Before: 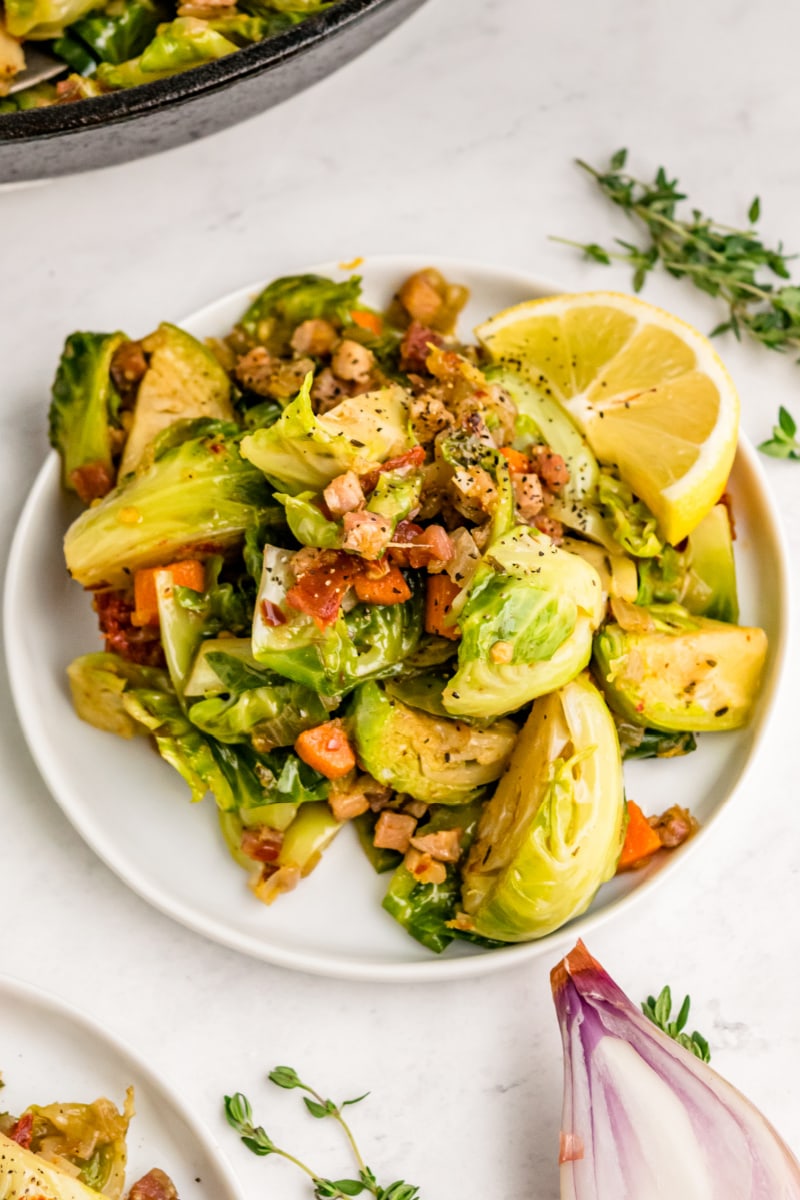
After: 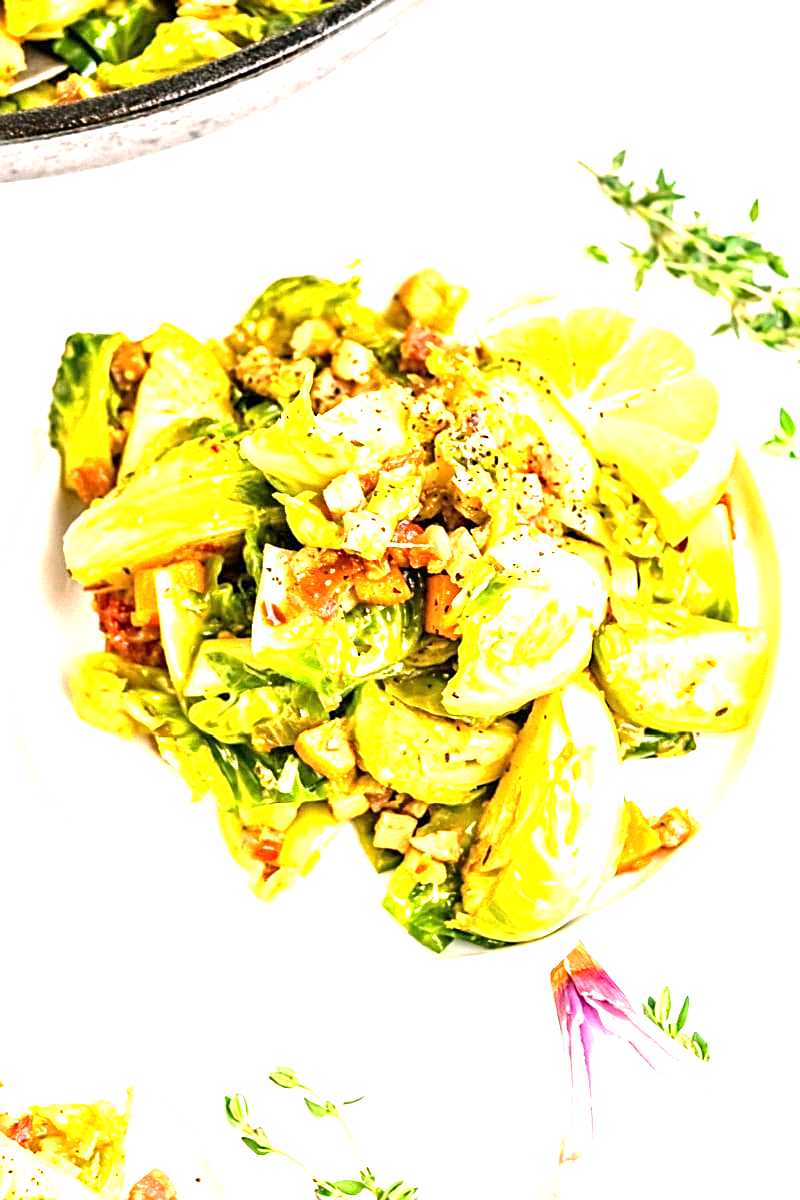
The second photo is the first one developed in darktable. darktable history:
sharpen: on, module defaults
exposure: exposure 2.248 EV, compensate highlight preservation false
